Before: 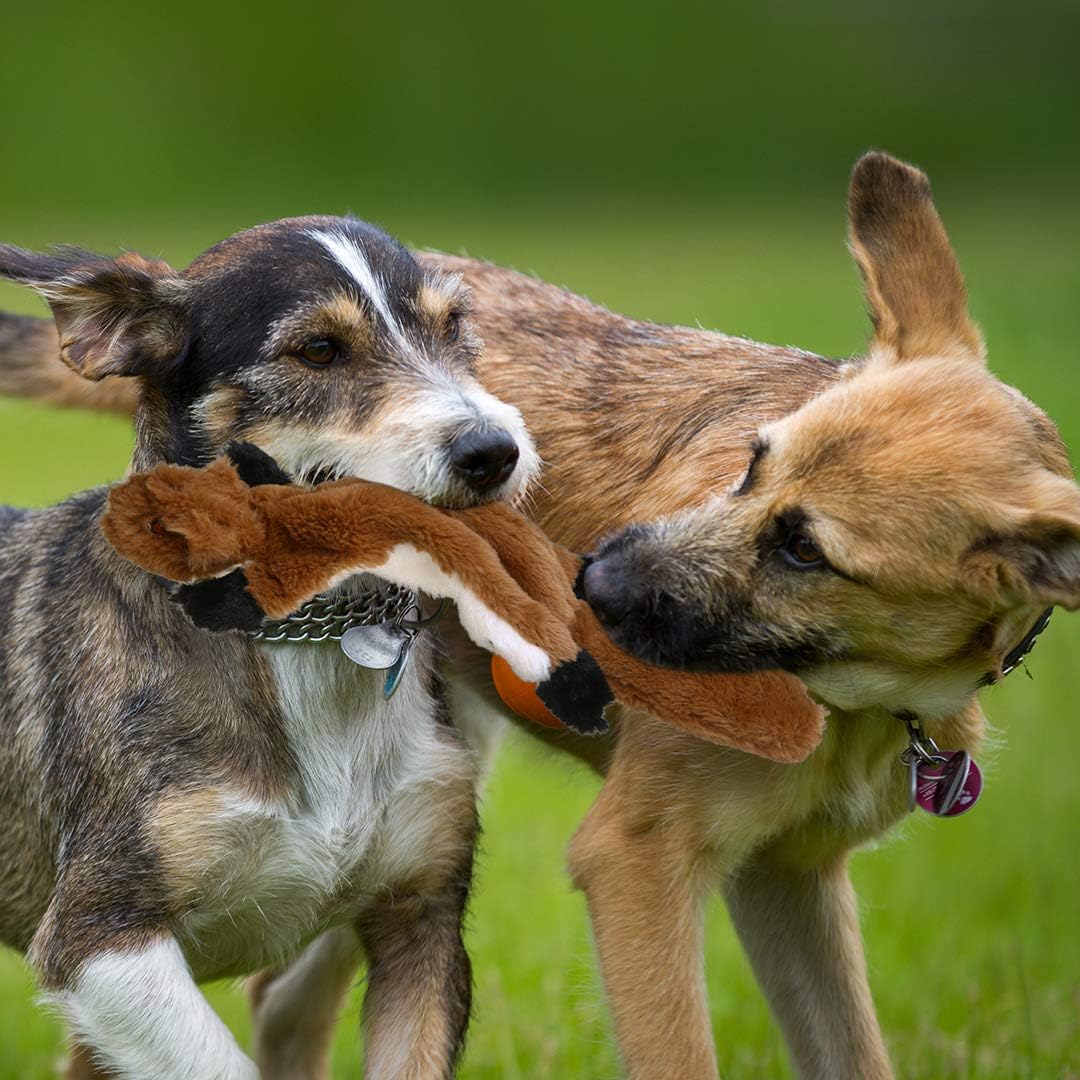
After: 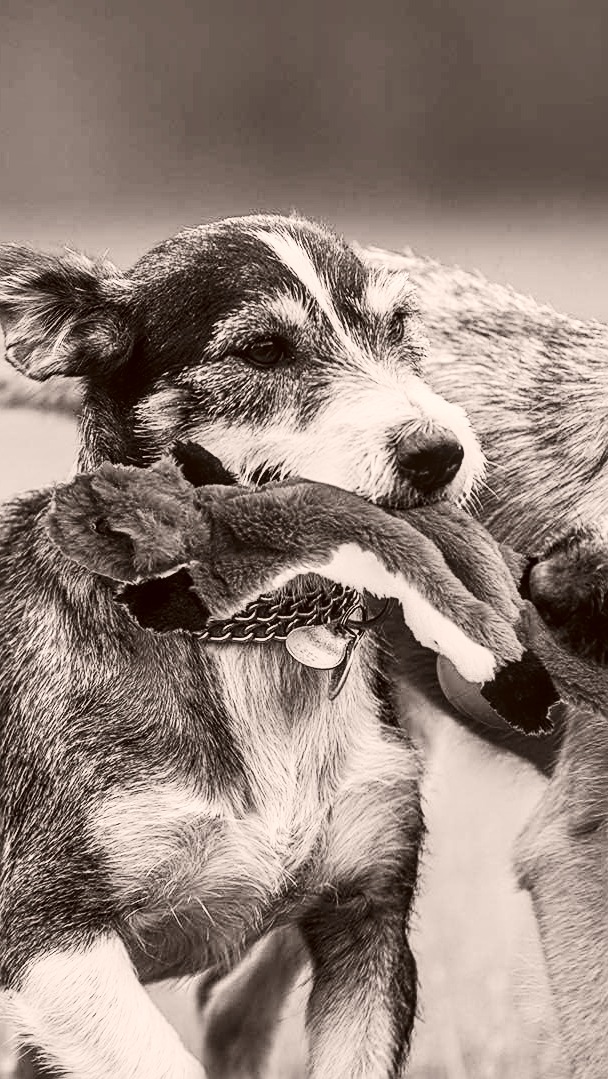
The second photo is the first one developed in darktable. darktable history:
sharpen: on, module defaults
filmic rgb: black relative exposure -7.65 EV, white relative exposure 4.56 EV, hardness 3.61, contrast 1.05
crop: left 5.114%, right 38.589%
contrast brightness saturation: contrast 0.53, brightness 0.47, saturation -1
color correction: highlights a* 6.27, highlights b* 8.19, shadows a* 5.94, shadows b* 7.23, saturation 0.9
tone curve: curves: ch0 [(0, 0) (0.003, 0.013) (0.011, 0.018) (0.025, 0.027) (0.044, 0.045) (0.069, 0.068) (0.1, 0.096) (0.136, 0.13) (0.177, 0.168) (0.224, 0.217) (0.277, 0.277) (0.335, 0.338) (0.399, 0.401) (0.468, 0.473) (0.543, 0.544) (0.623, 0.621) (0.709, 0.7) (0.801, 0.781) (0.898, 0.869) (1, 1)], preserve colors none
local contrast: on, module defaults
